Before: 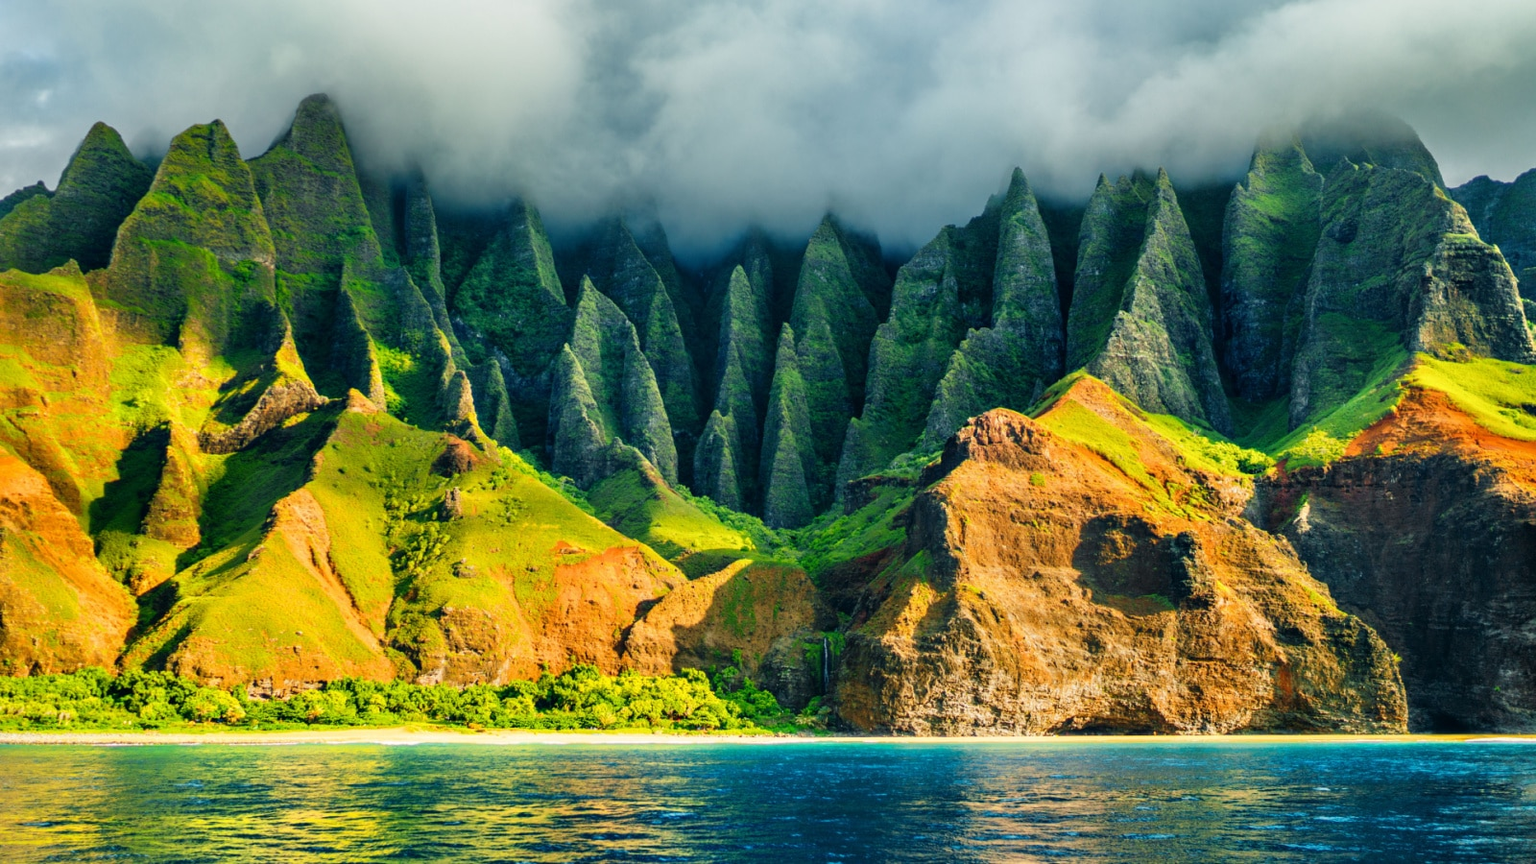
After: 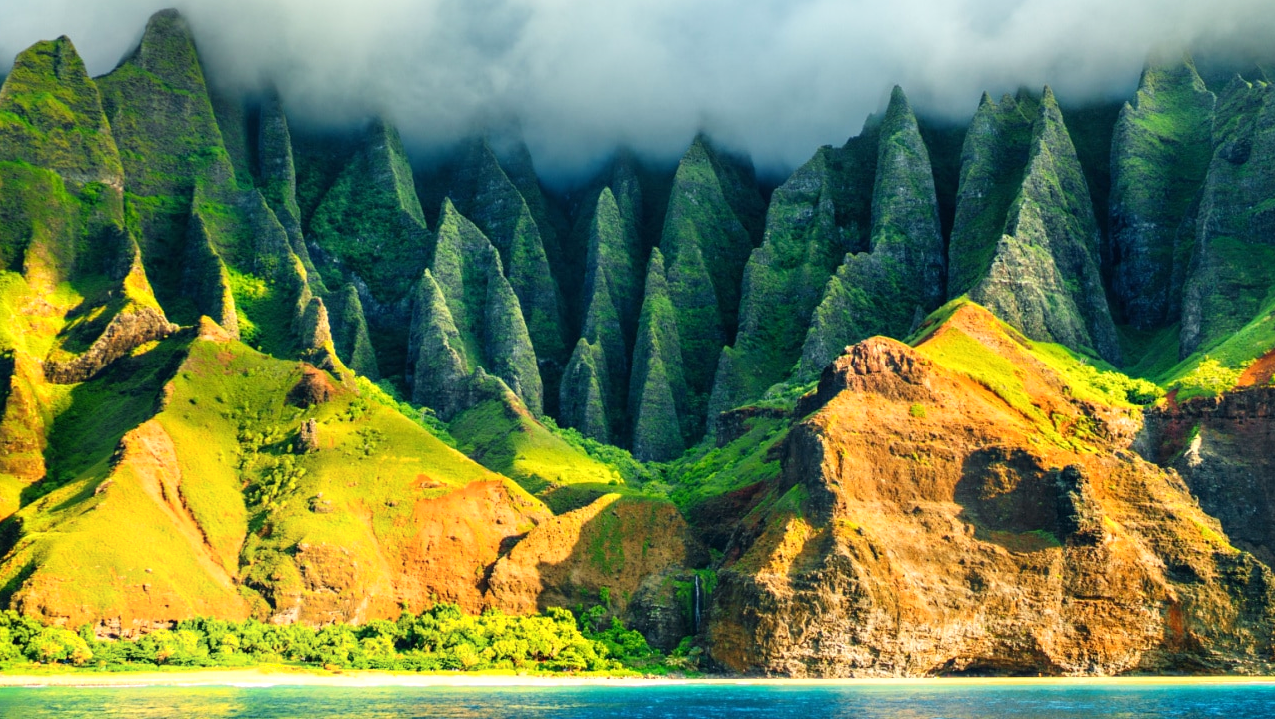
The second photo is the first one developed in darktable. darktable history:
crop and rotate: left 10.241%, top 9.994%, right 10.06%, bottom 10.1%
shadows and highlights: shadows -40.11, highlights 63.97, highlights color adjustment 56.18%, soften with gaussian
exposure: black level correction 0, exposure 0.301 EV, compensate highlight preservation false
